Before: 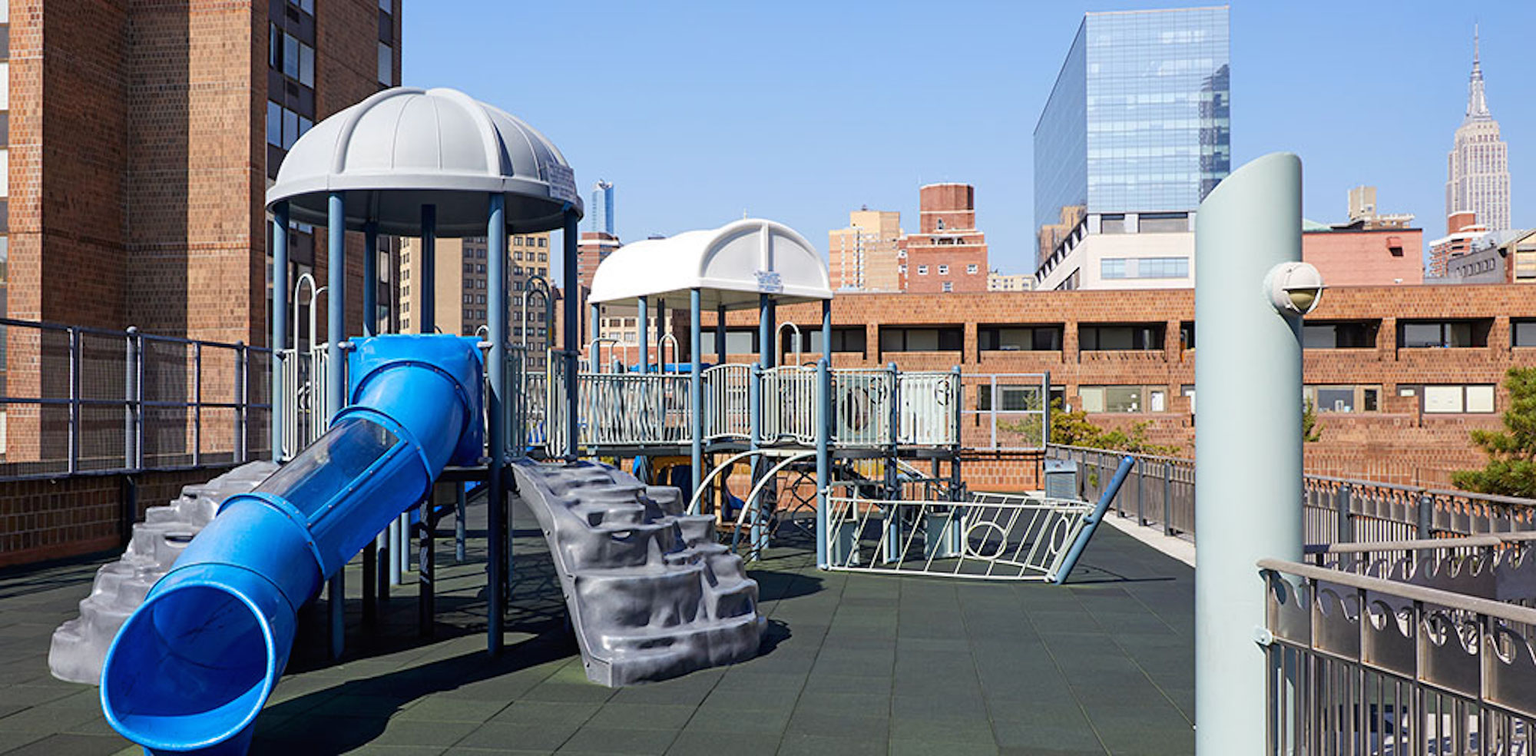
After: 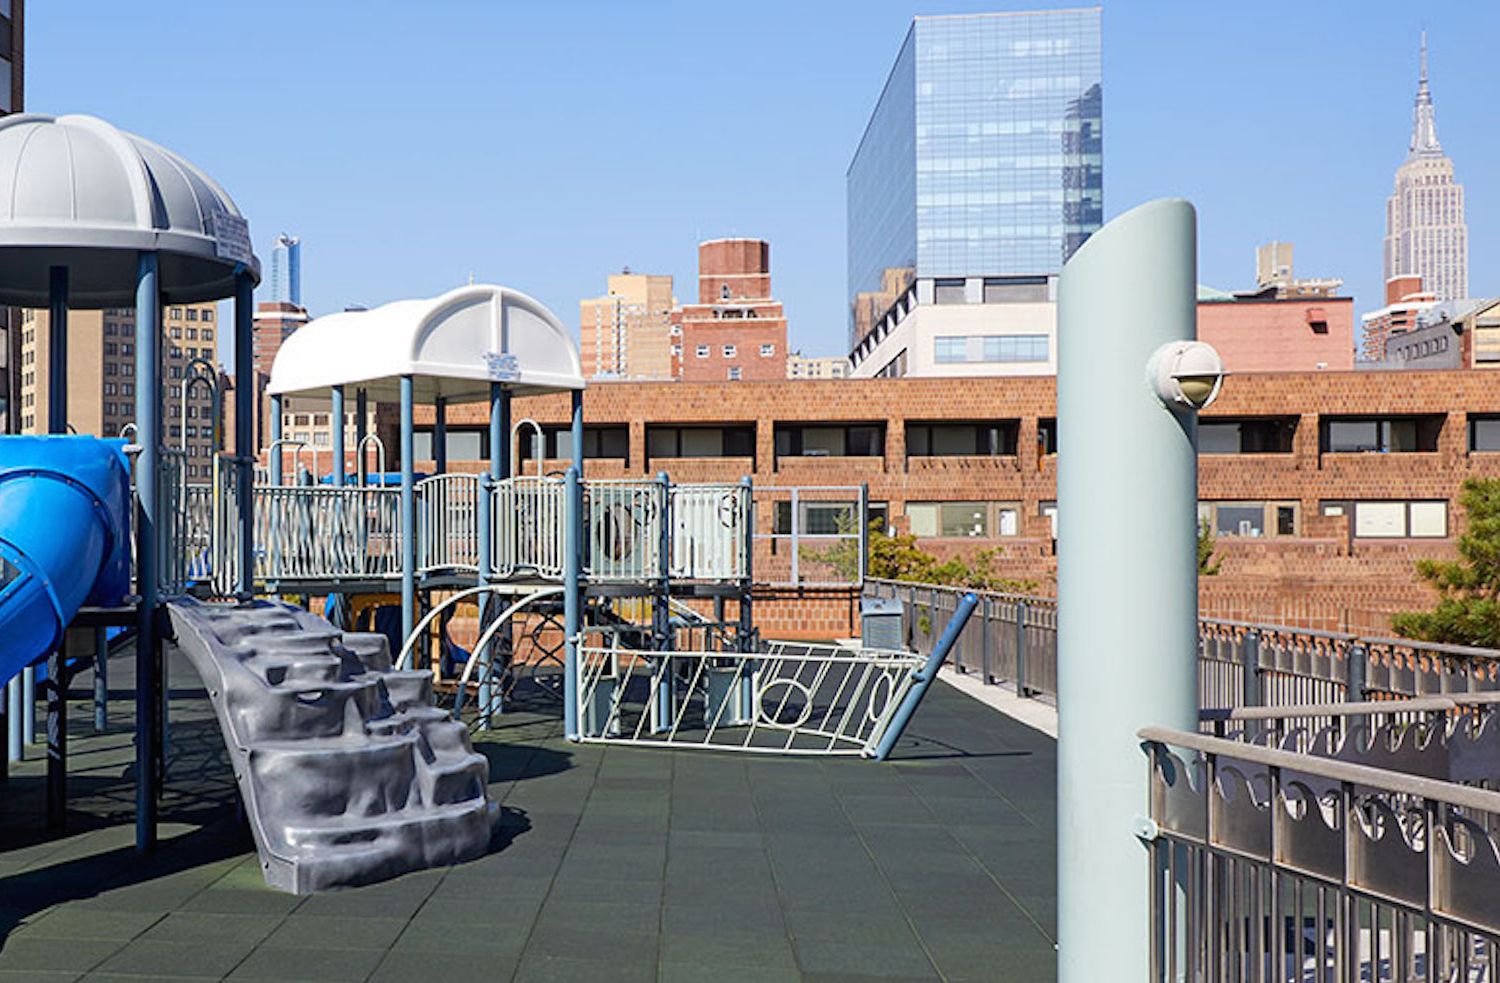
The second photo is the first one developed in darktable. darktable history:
crop and rotate: left 24.973%
